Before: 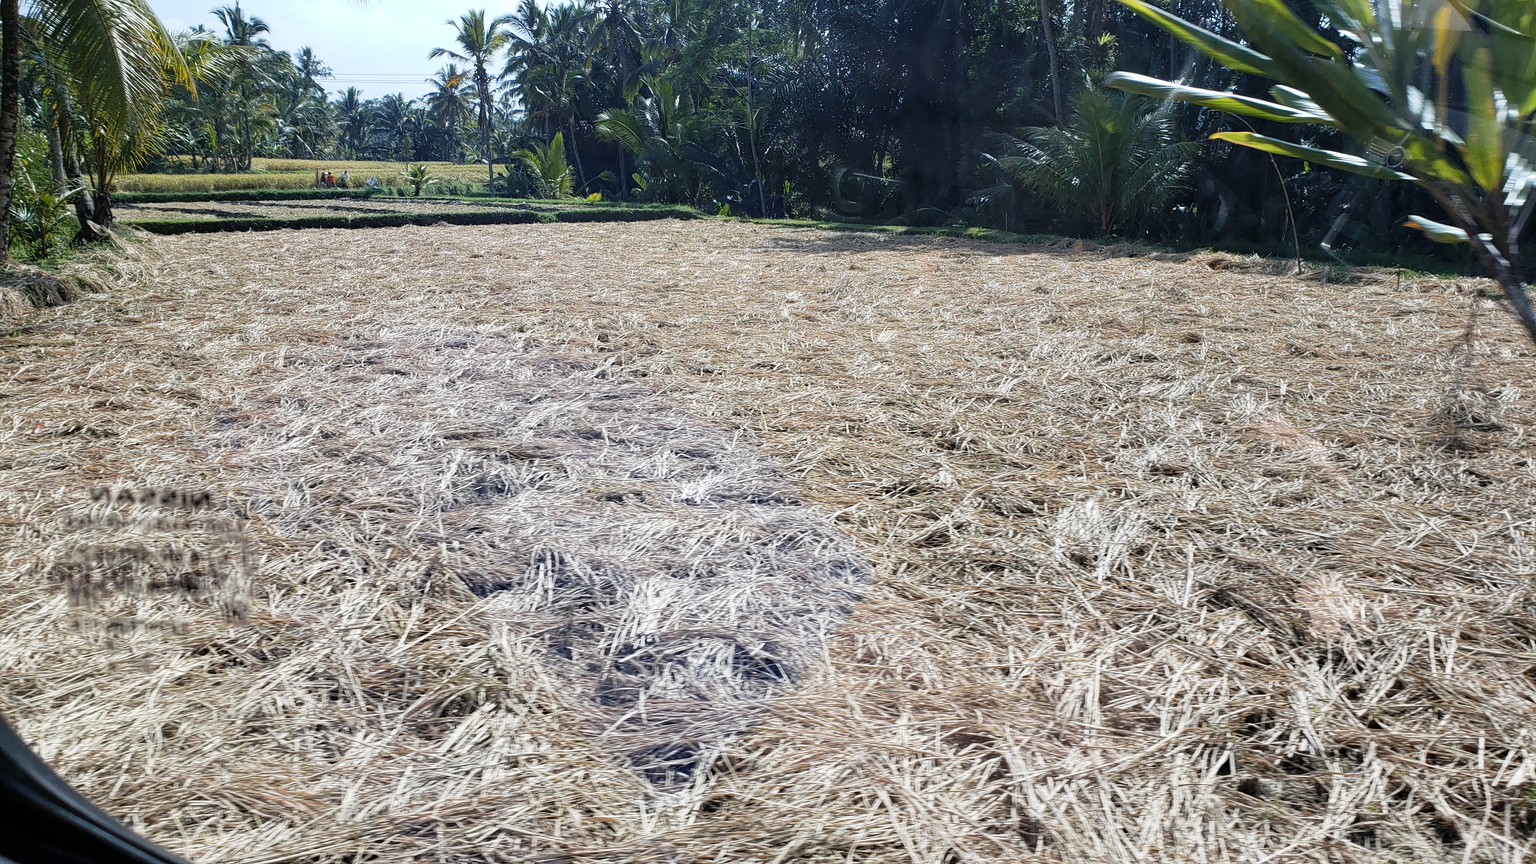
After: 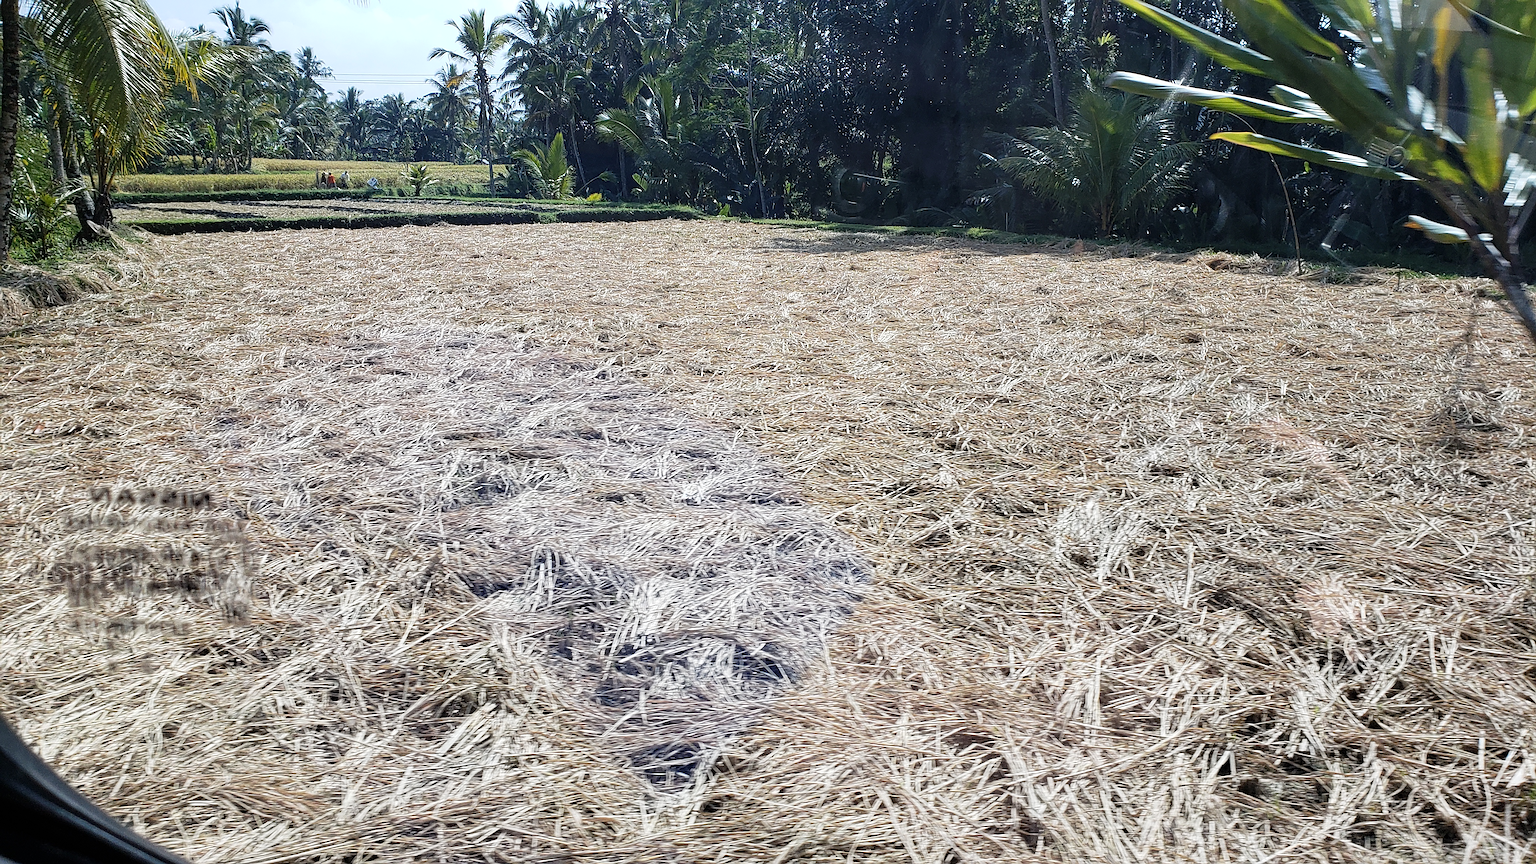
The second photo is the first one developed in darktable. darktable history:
sharpen: amount 0.596
